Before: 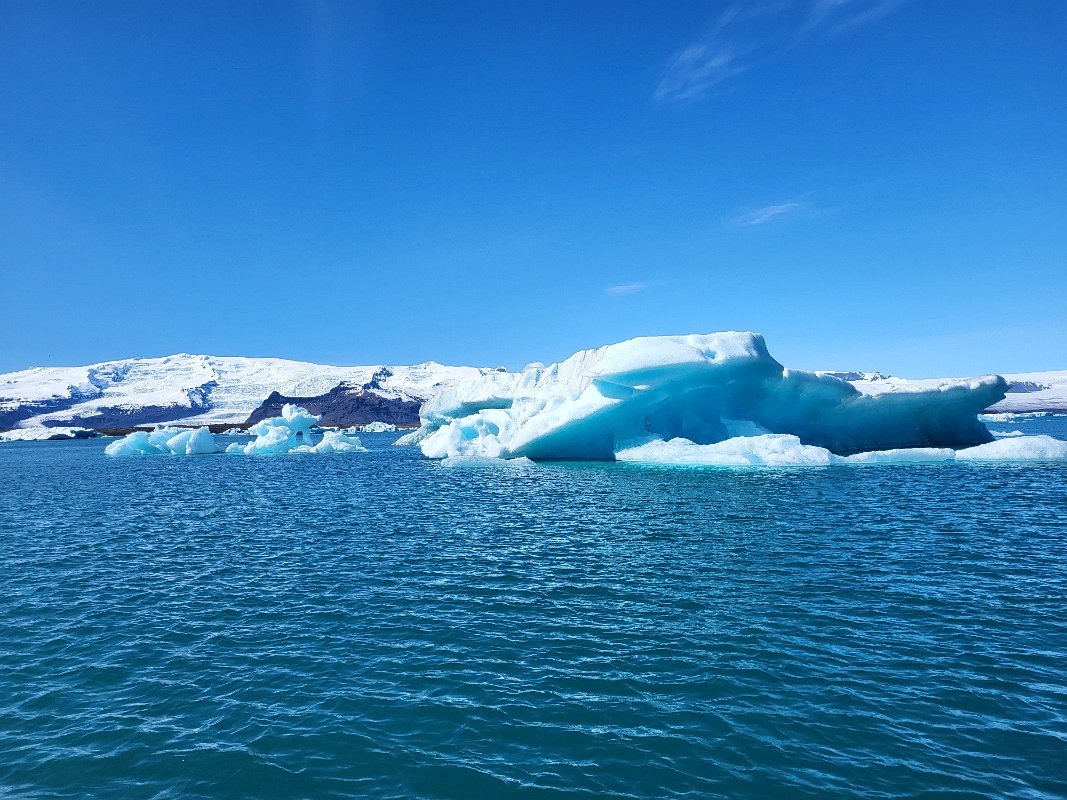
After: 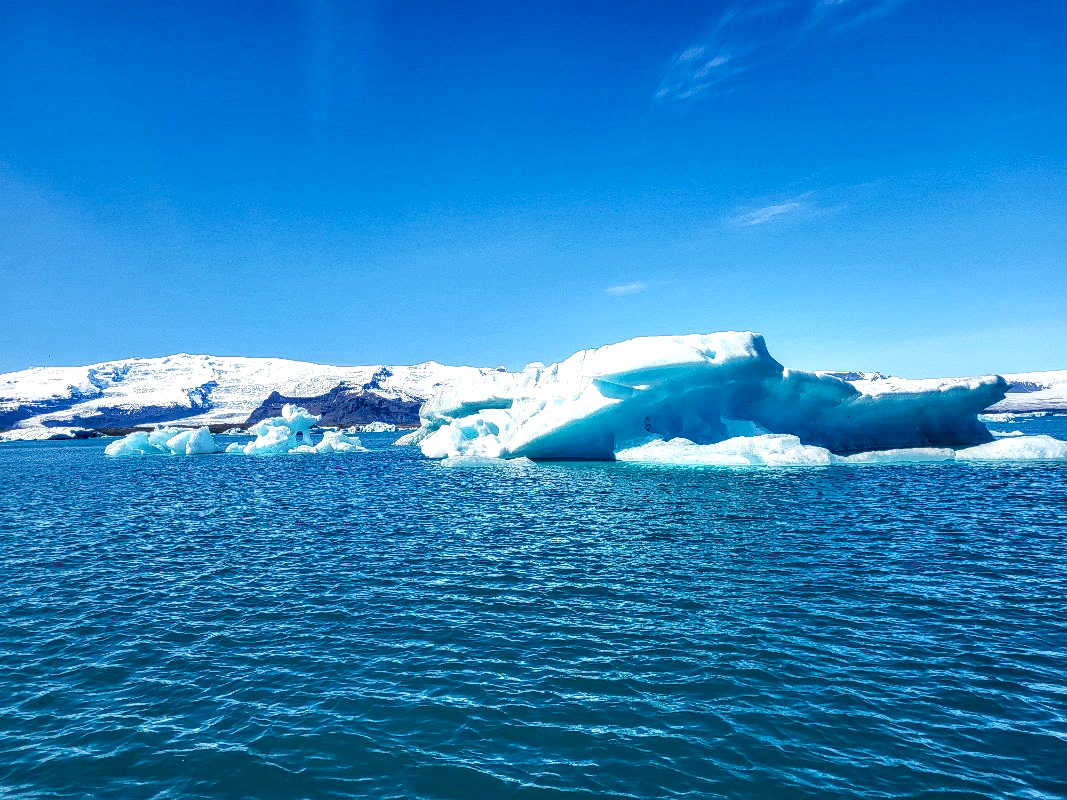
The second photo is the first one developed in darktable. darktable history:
color balance rgb: shadows lift › chroma 2%, shadows lift › hue 219.6°, power › hue 313.2°, highlights gain › chroma 3%, highlights gain › hue 75.6°, global offset › luminance 0.5%, perceptual saturation grading › global saturation 15.33%, perceptual saturation grading › highlights -19.33%, perceptual saturation grading › shadows 20%, global vibrance 20%
local contrast: highlights 0%, shadows 0%, detail 182%
